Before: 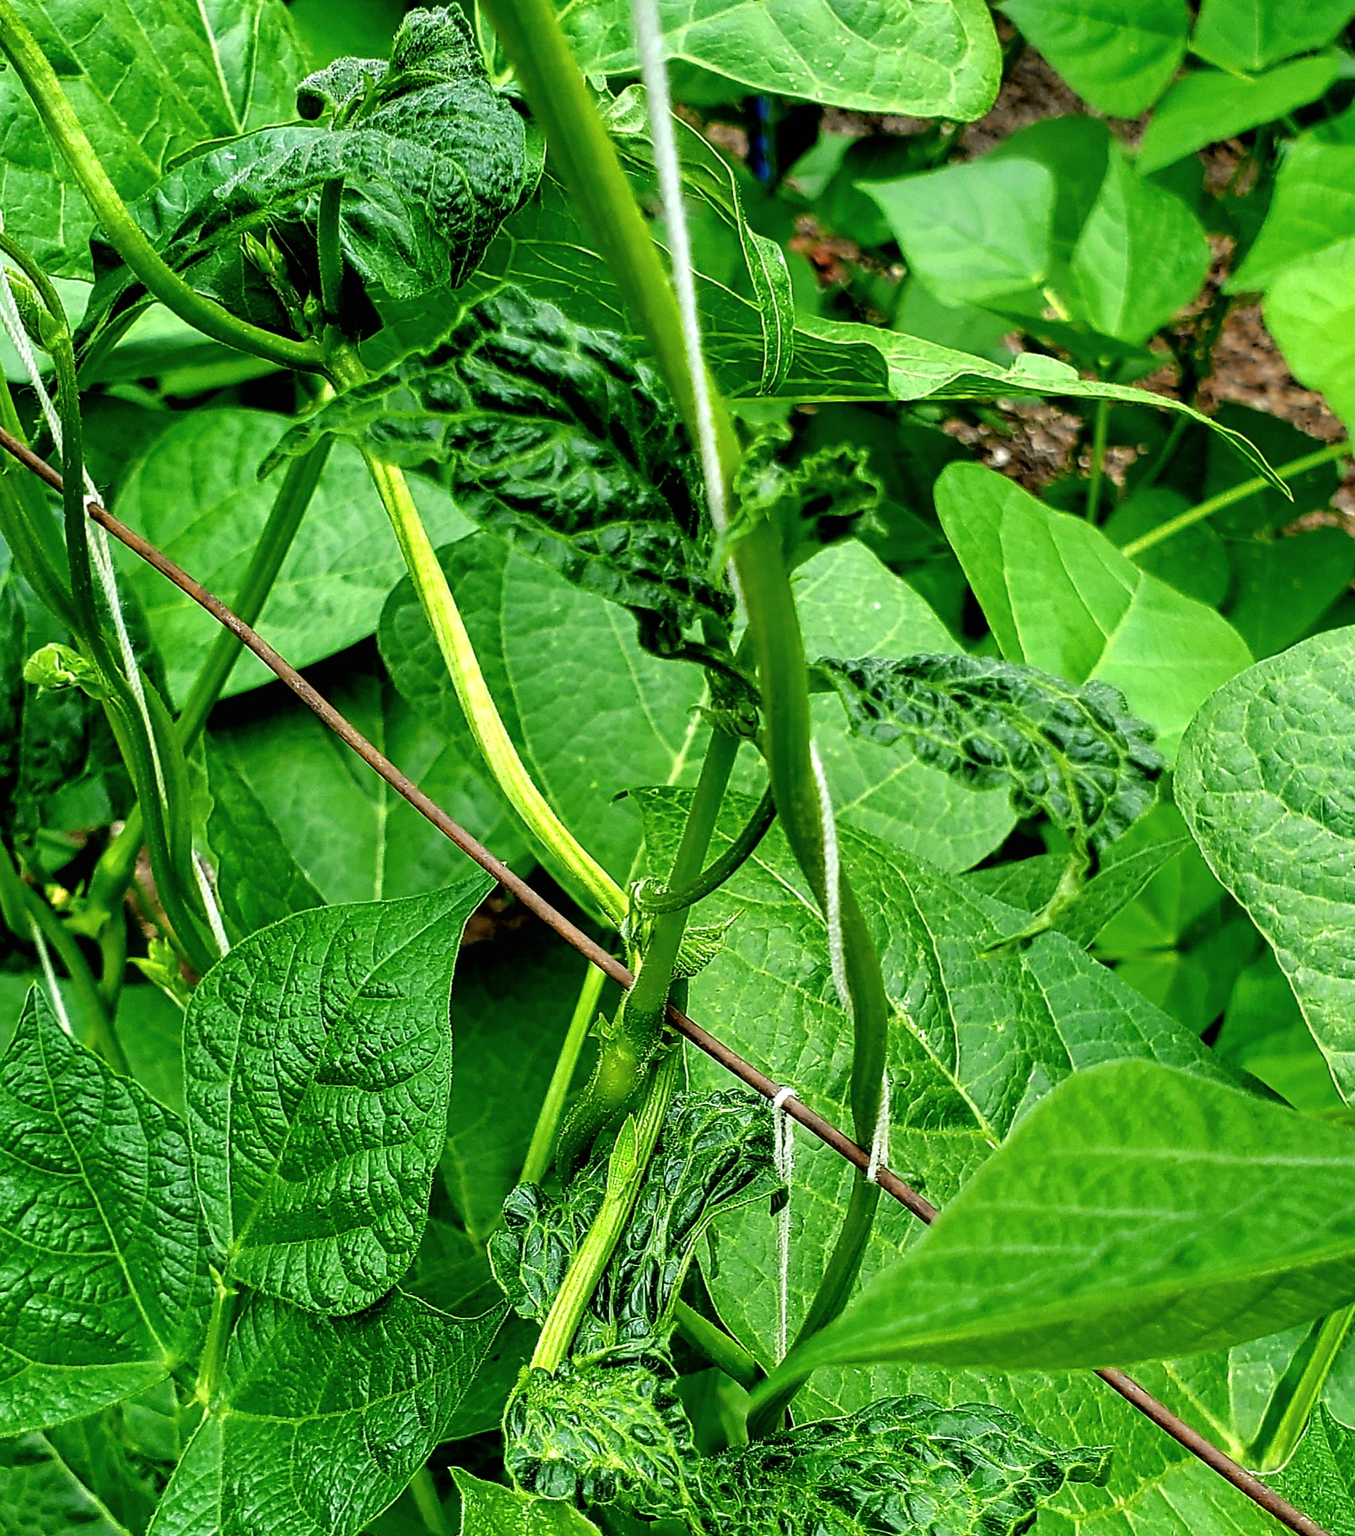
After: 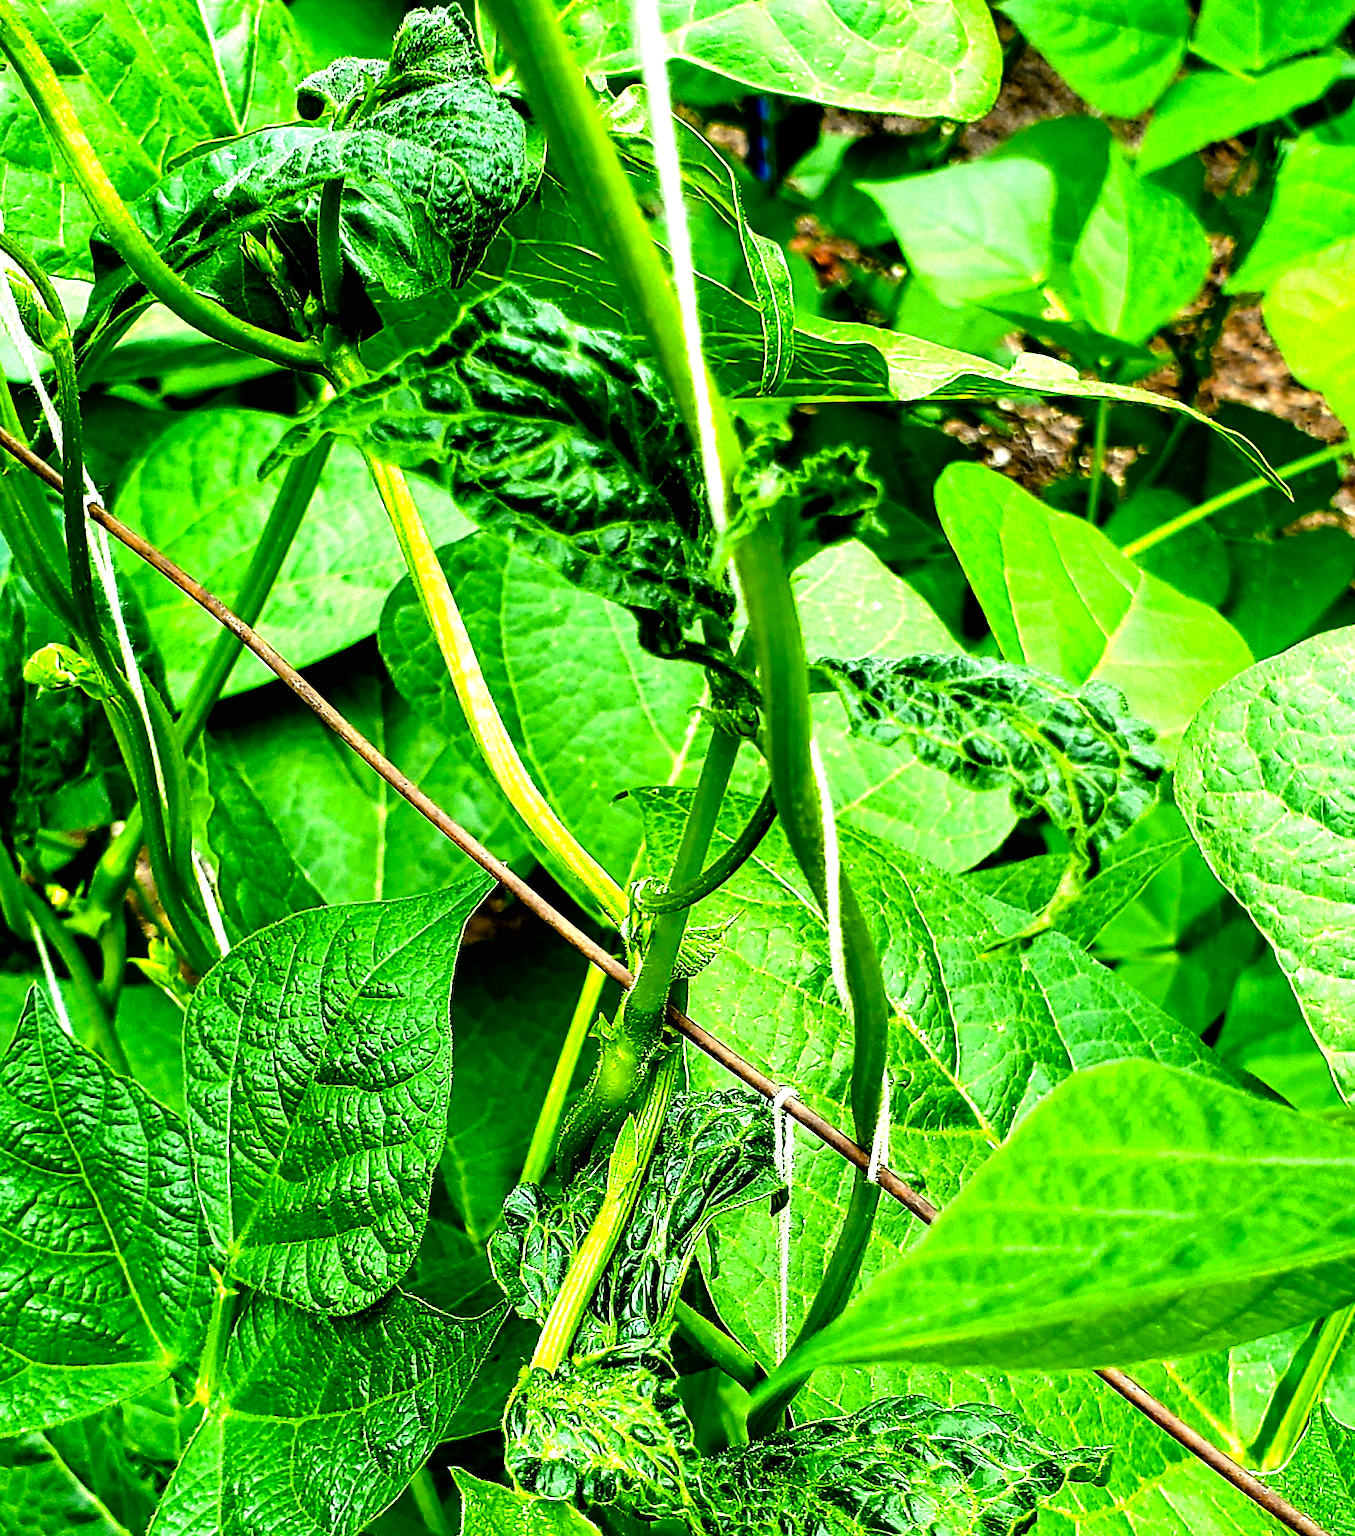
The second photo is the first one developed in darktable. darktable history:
tone equalizer: -8 EV -0.713 EV, -7 EV -0.738 EV, -6 EV -0.574 EV, -5 EV -0.381 EV, -3 EV 0.389 EV, -2 EV 0.6 EV, -1 EV 0.692 EV, +0 EV 0.78 EV, mask exposure compensation -0.495 EV
color balance rgb: power › hue 328.87°, linear chroma grading › global chroma 14.543%, perceptual saturation grading › global saturation 13.863%, perceptual saturation grading › highlights -24.834%, perceptual saturation grading › shadows 24.508%, perceptual brilliance grading › global brilliance 21.714%, perceptual brilliance grading › shadows -35.385%, contrast -10.598%
